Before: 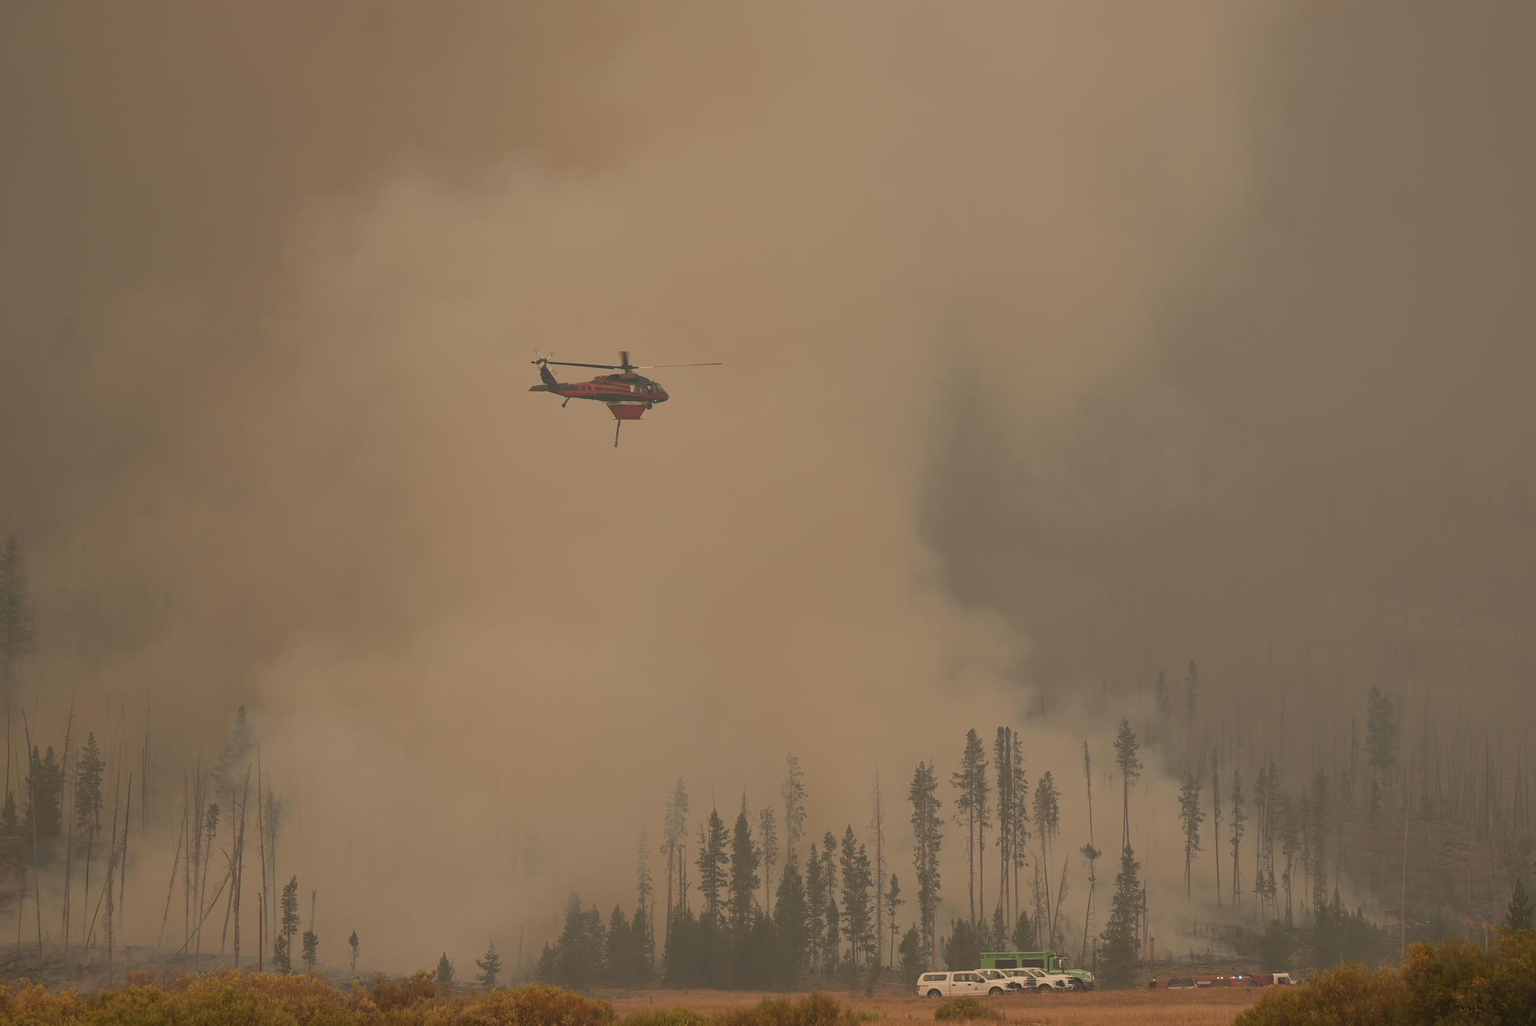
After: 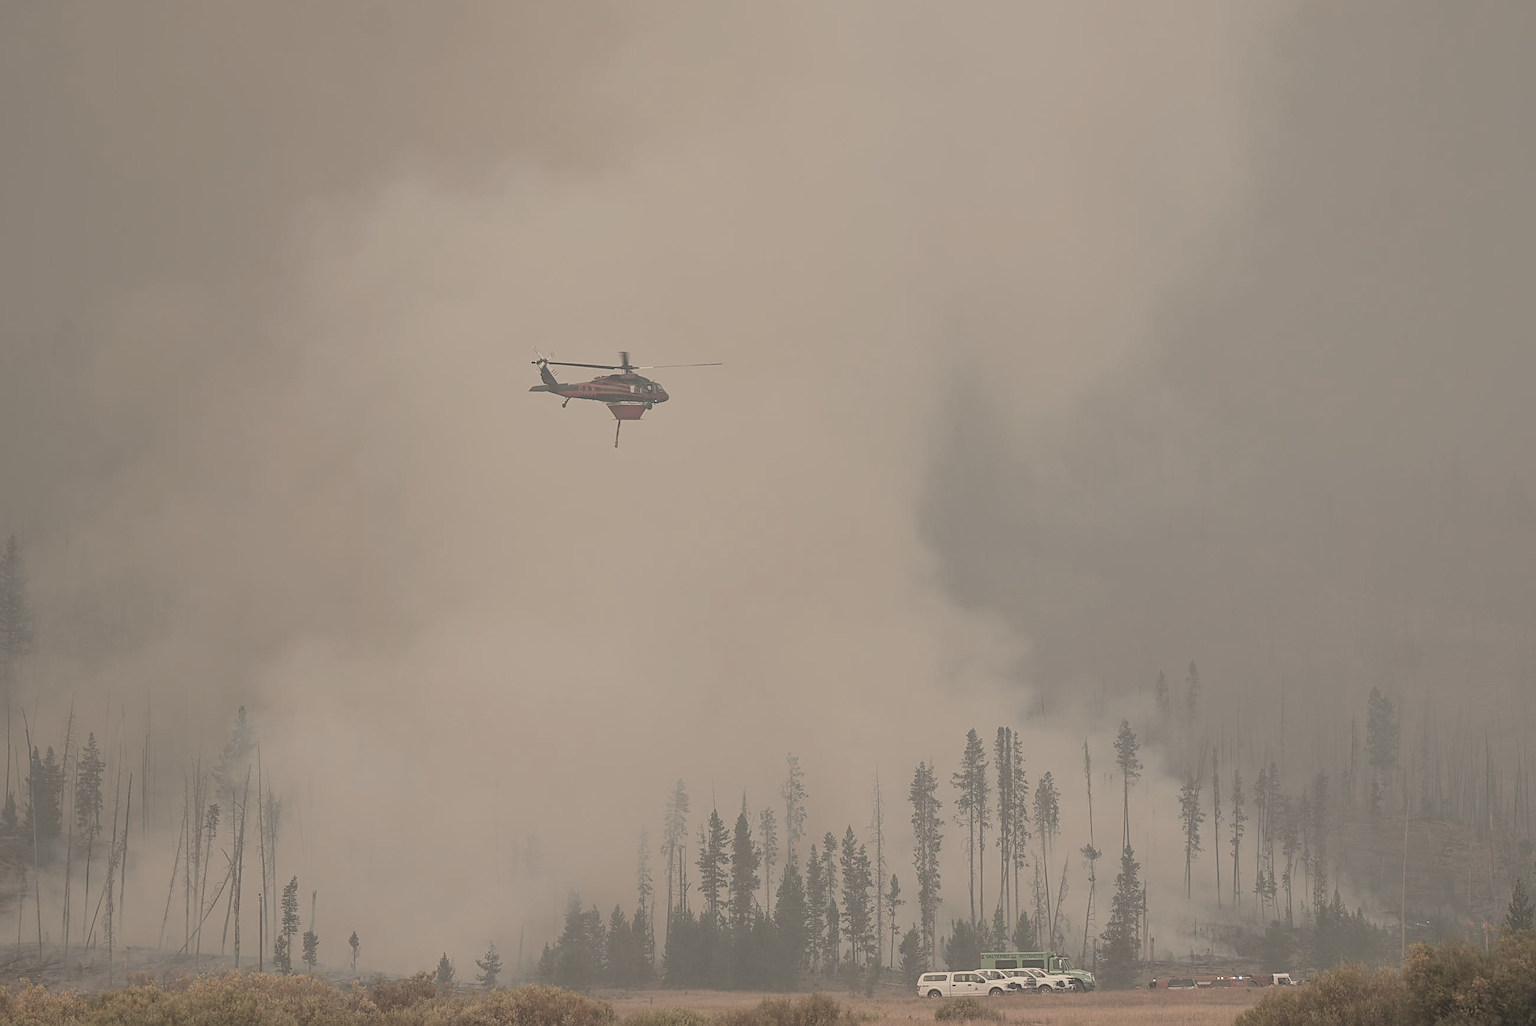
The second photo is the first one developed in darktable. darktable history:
sharpen: amount 0.601
contrast brightness saturation: brightness 0.188, saturation -0.5
